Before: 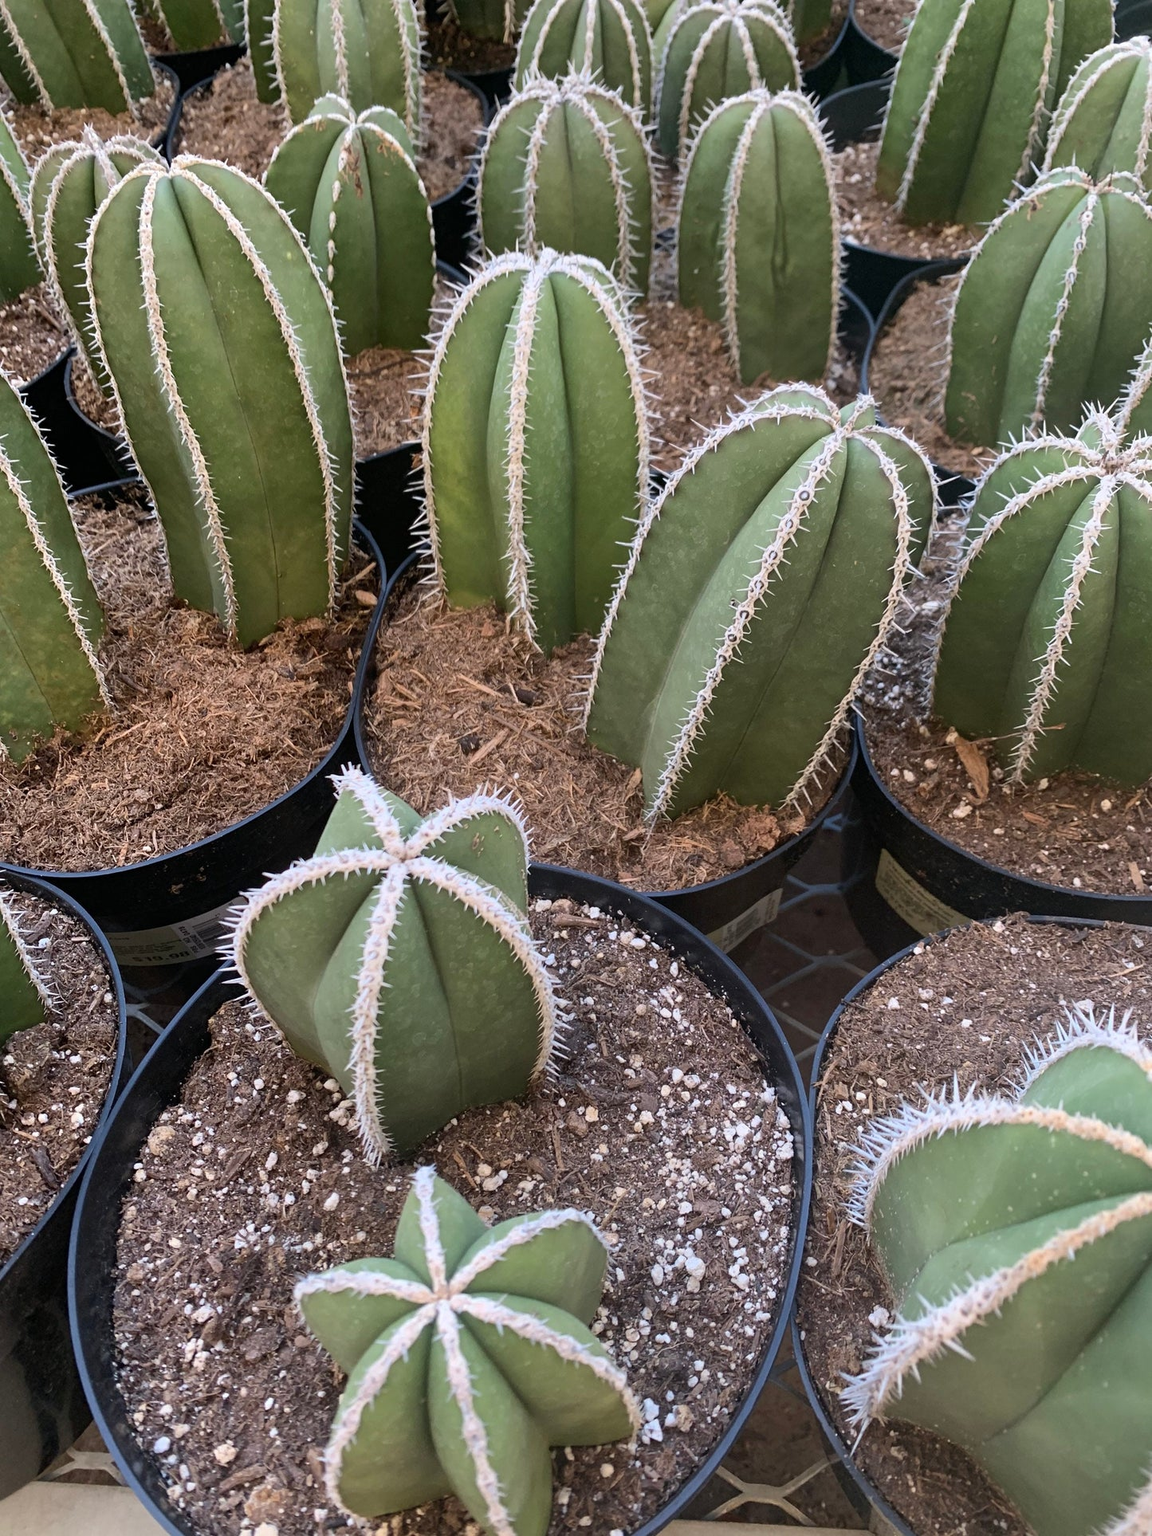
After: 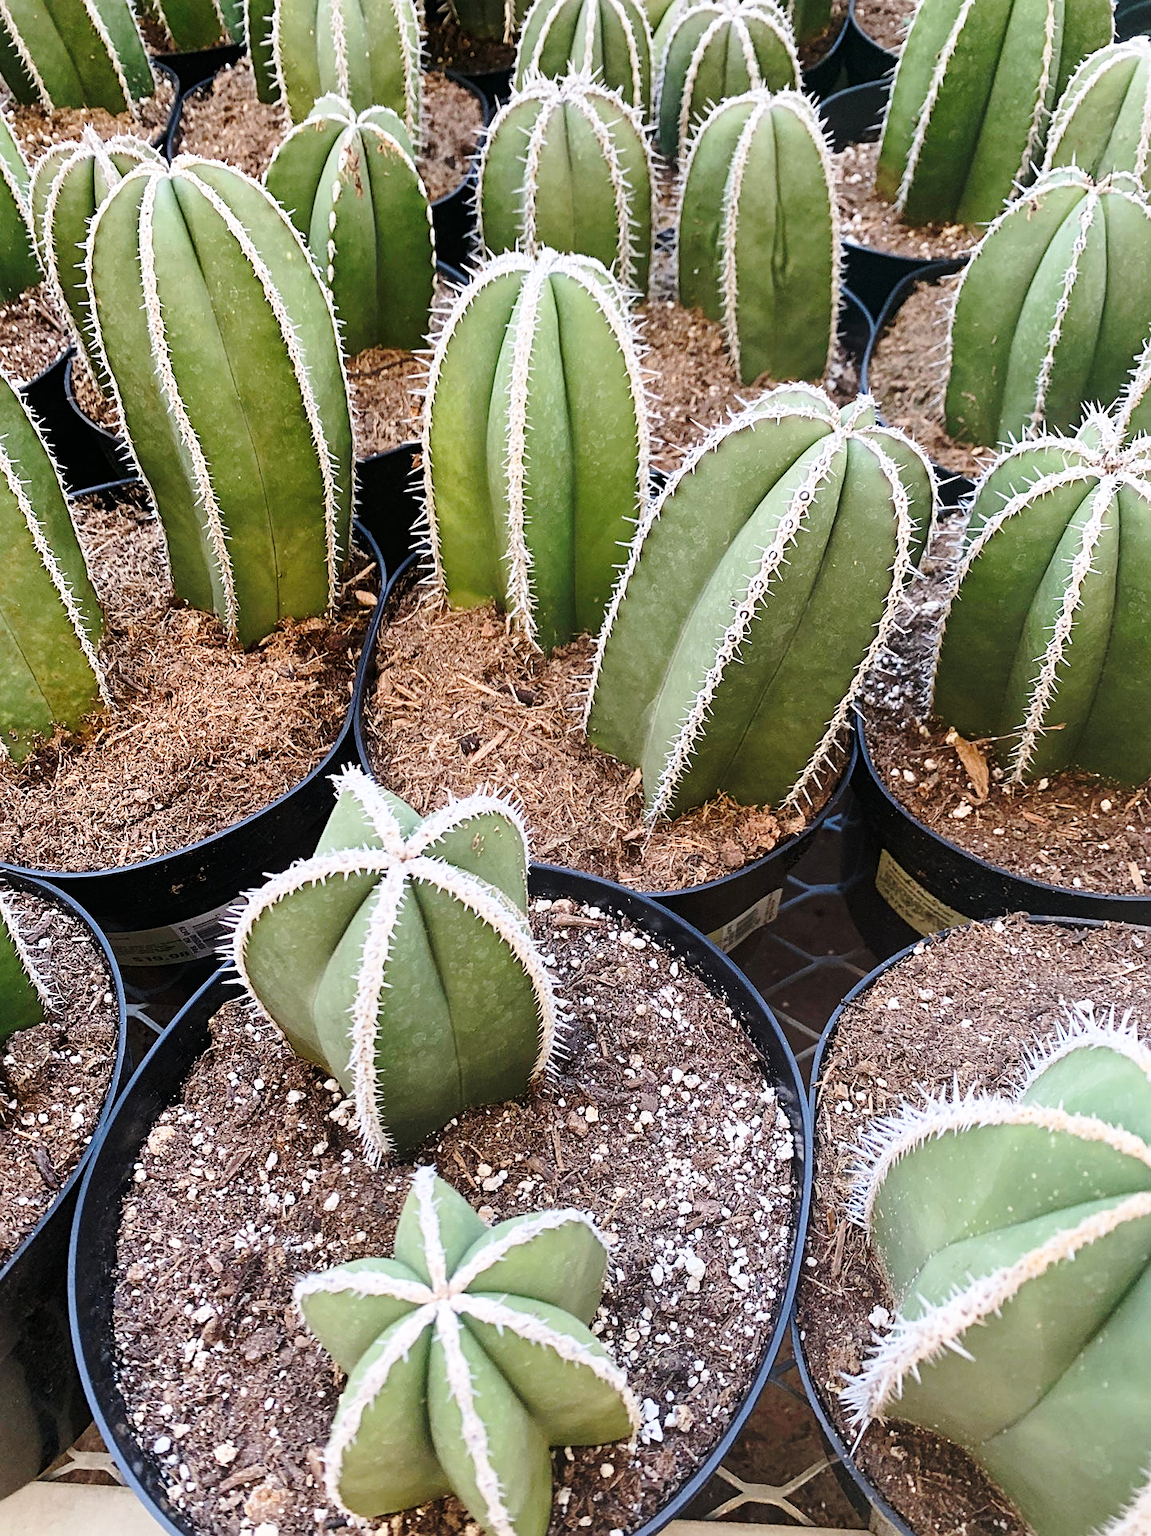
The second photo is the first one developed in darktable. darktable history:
sharpen: on, module defaults
base curve: curves: ch0 [(0, 0) (0.036, 0.037) (0.121, 0.228) (0.46, 0.76) (0.859, 0.983) (1, 1)], preserve colors none
